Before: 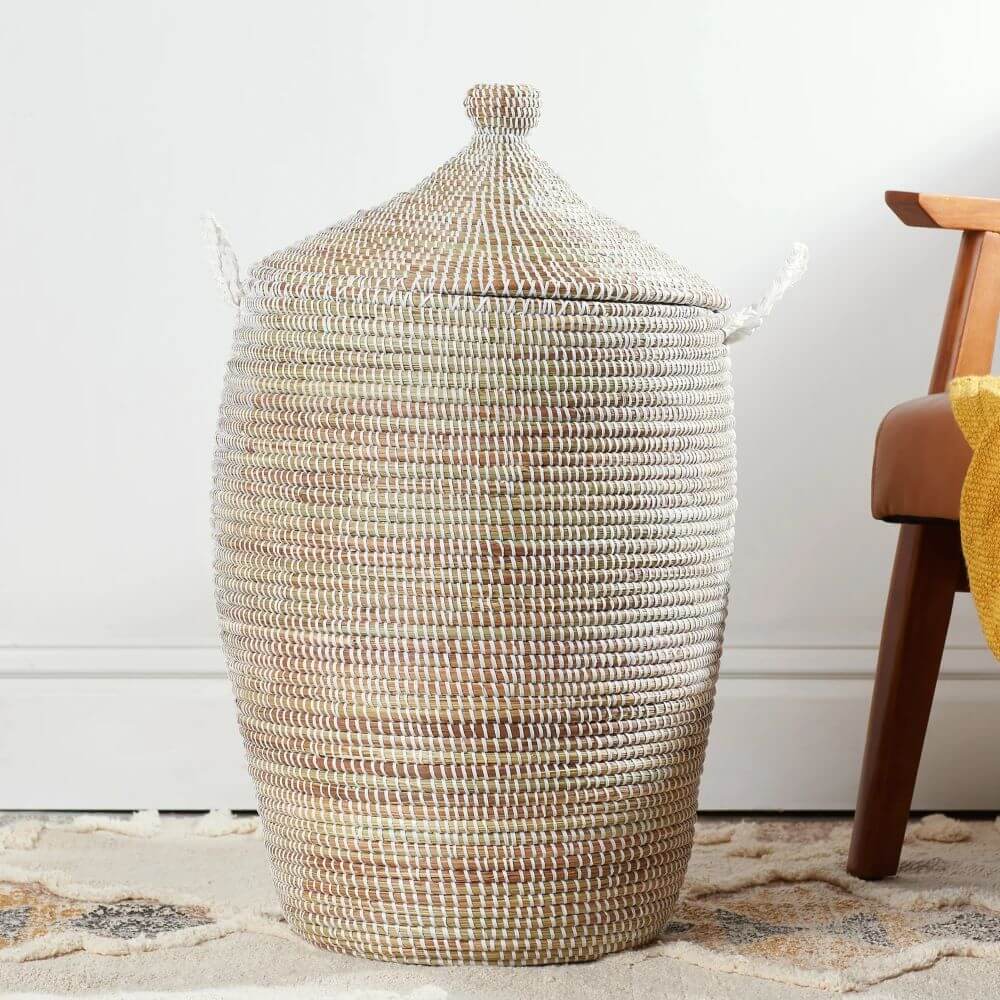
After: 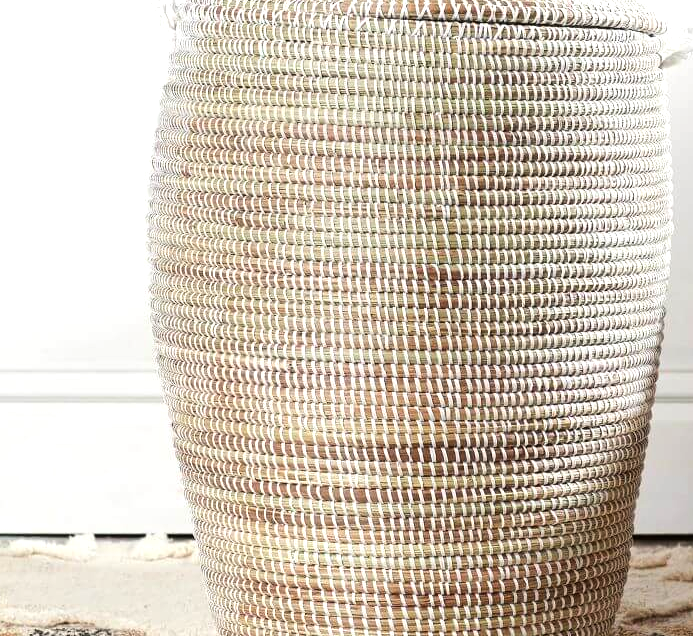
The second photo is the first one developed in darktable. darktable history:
tone equalizer: -8 EV -0.417 EV, -7 EV -0.389 EV, -6 EV -0.333 EV, -5 EV -0.222 EV, -3 EV 0.222 EV, -2 EV 0.333 EV, -1 EV 0.389 EV, +0 EV 0.417 EV, edges refinement/feathering 500, mask exposure compensation -1.25 EV, preserve details no
crop: left 6.488%, top 27.668%, right 24.183%, bottom 8.656%
